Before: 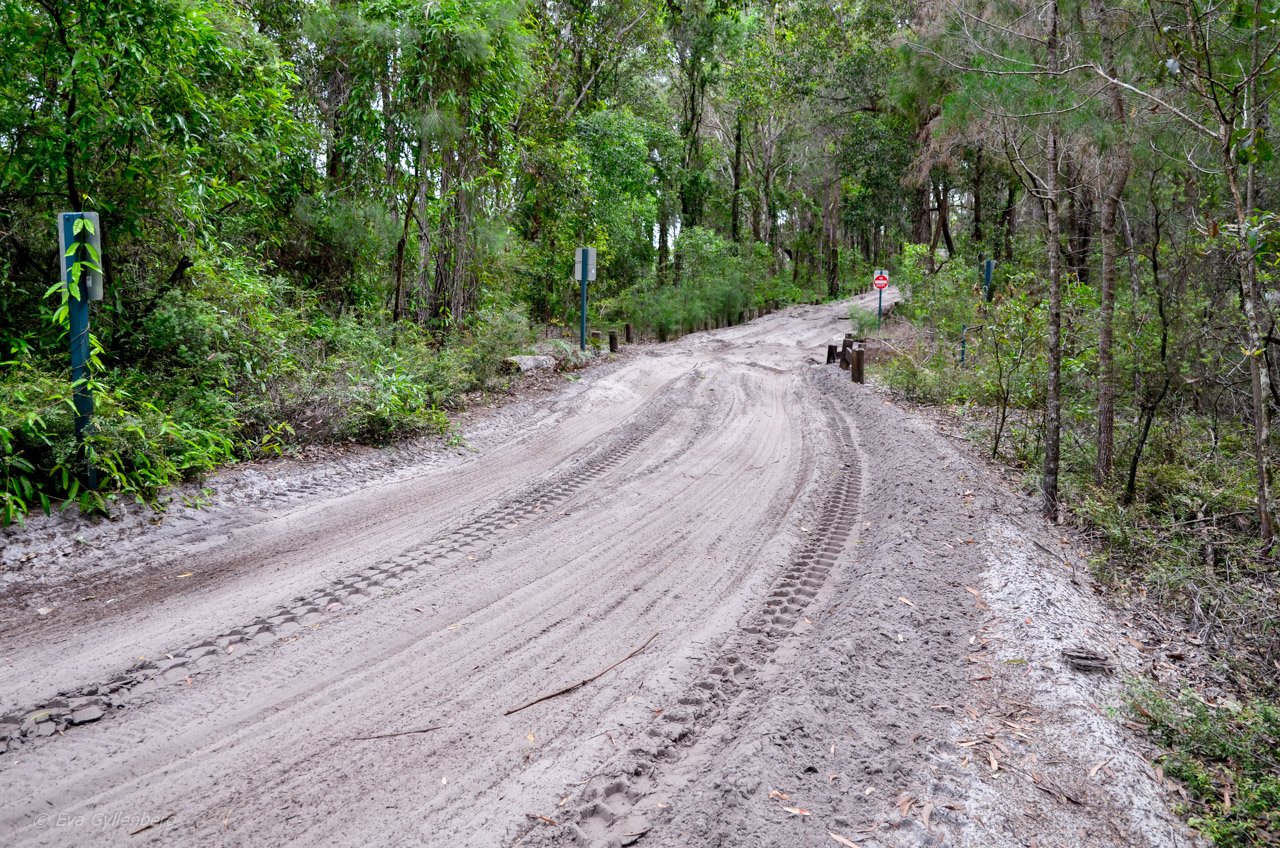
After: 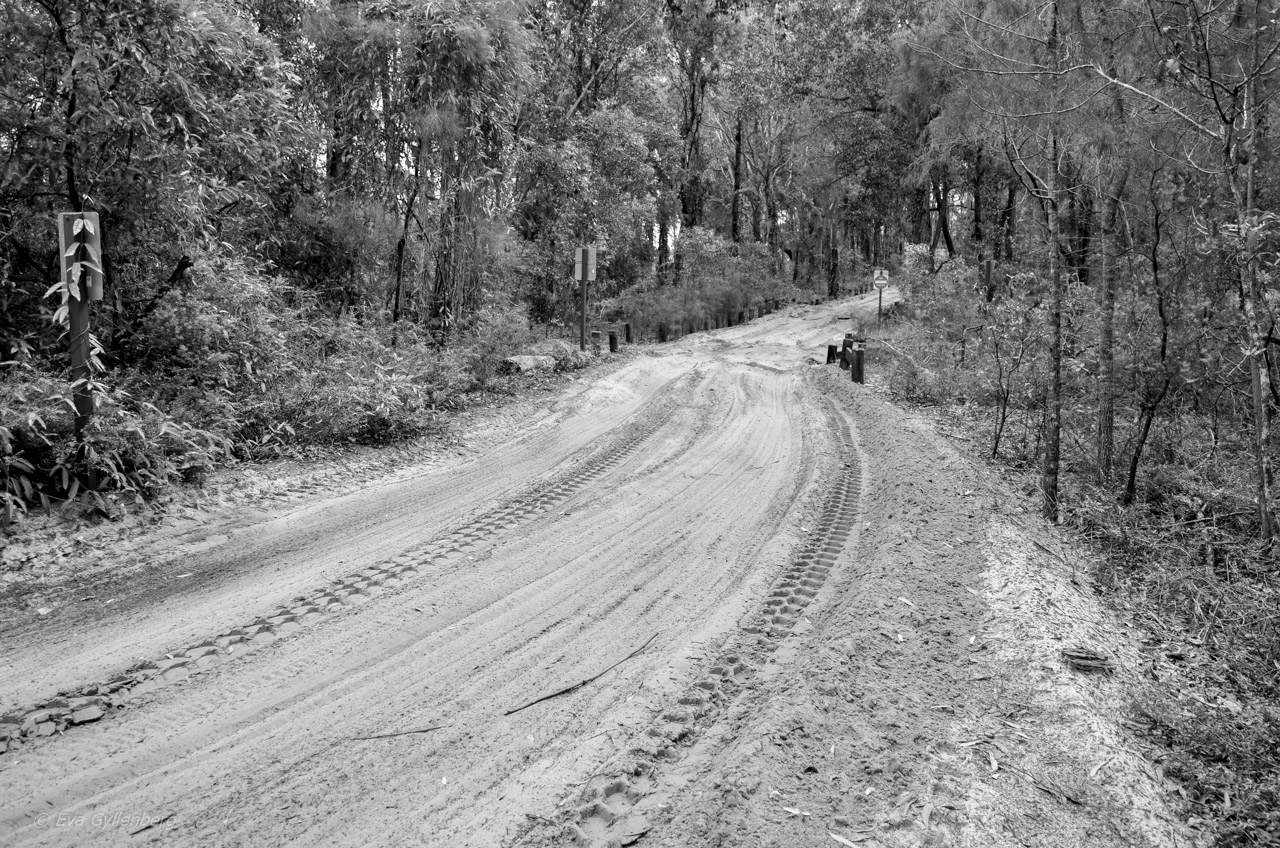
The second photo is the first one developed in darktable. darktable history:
monochrome: a 16.01, b -2.65, highlights 0.52
